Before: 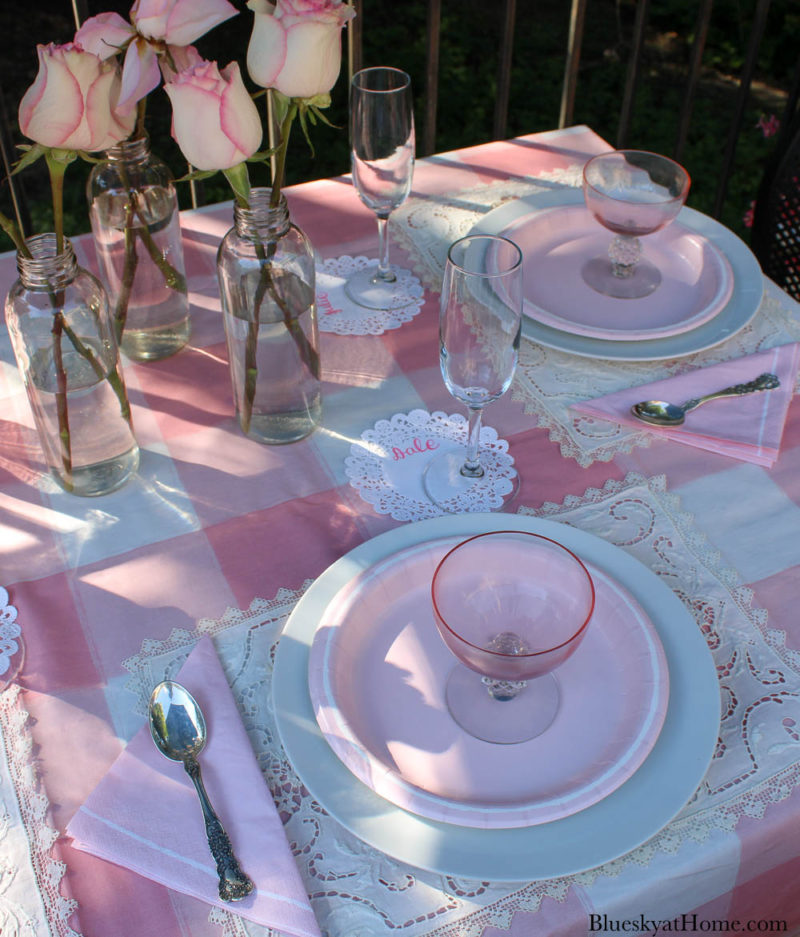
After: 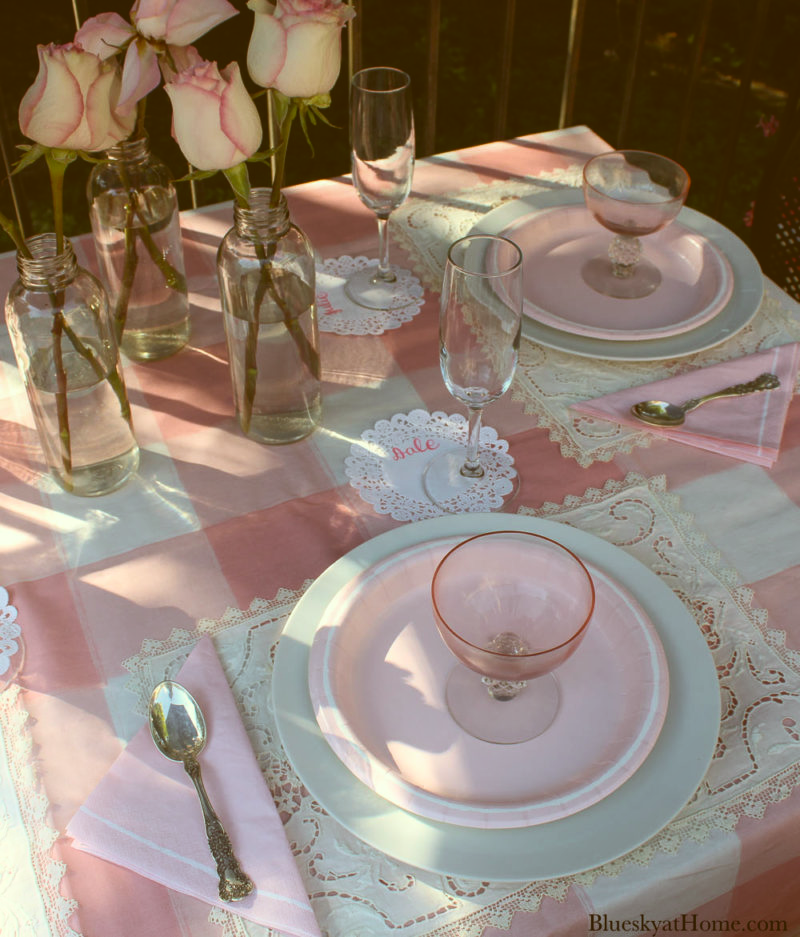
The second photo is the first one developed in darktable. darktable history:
color balance rgb: perceptual saturation grading › global saturation 19.861%, perceptual brilliance grading › highlights 14.57%, perceptual brilliance grading › mid-tones -6.846%, perceptual brilliance grading › shadows -27.071%, global vibrance 40.552%
color correction: highlights a* -5.56, highlights b* 9.8, shadows a* 9.72, shadows b* 24.86
shadows and highlights: shadows -21.48, highlights 98.31, soften with gaussian
contrast brightness saturation: contrast -0.251, saturation -0.43
